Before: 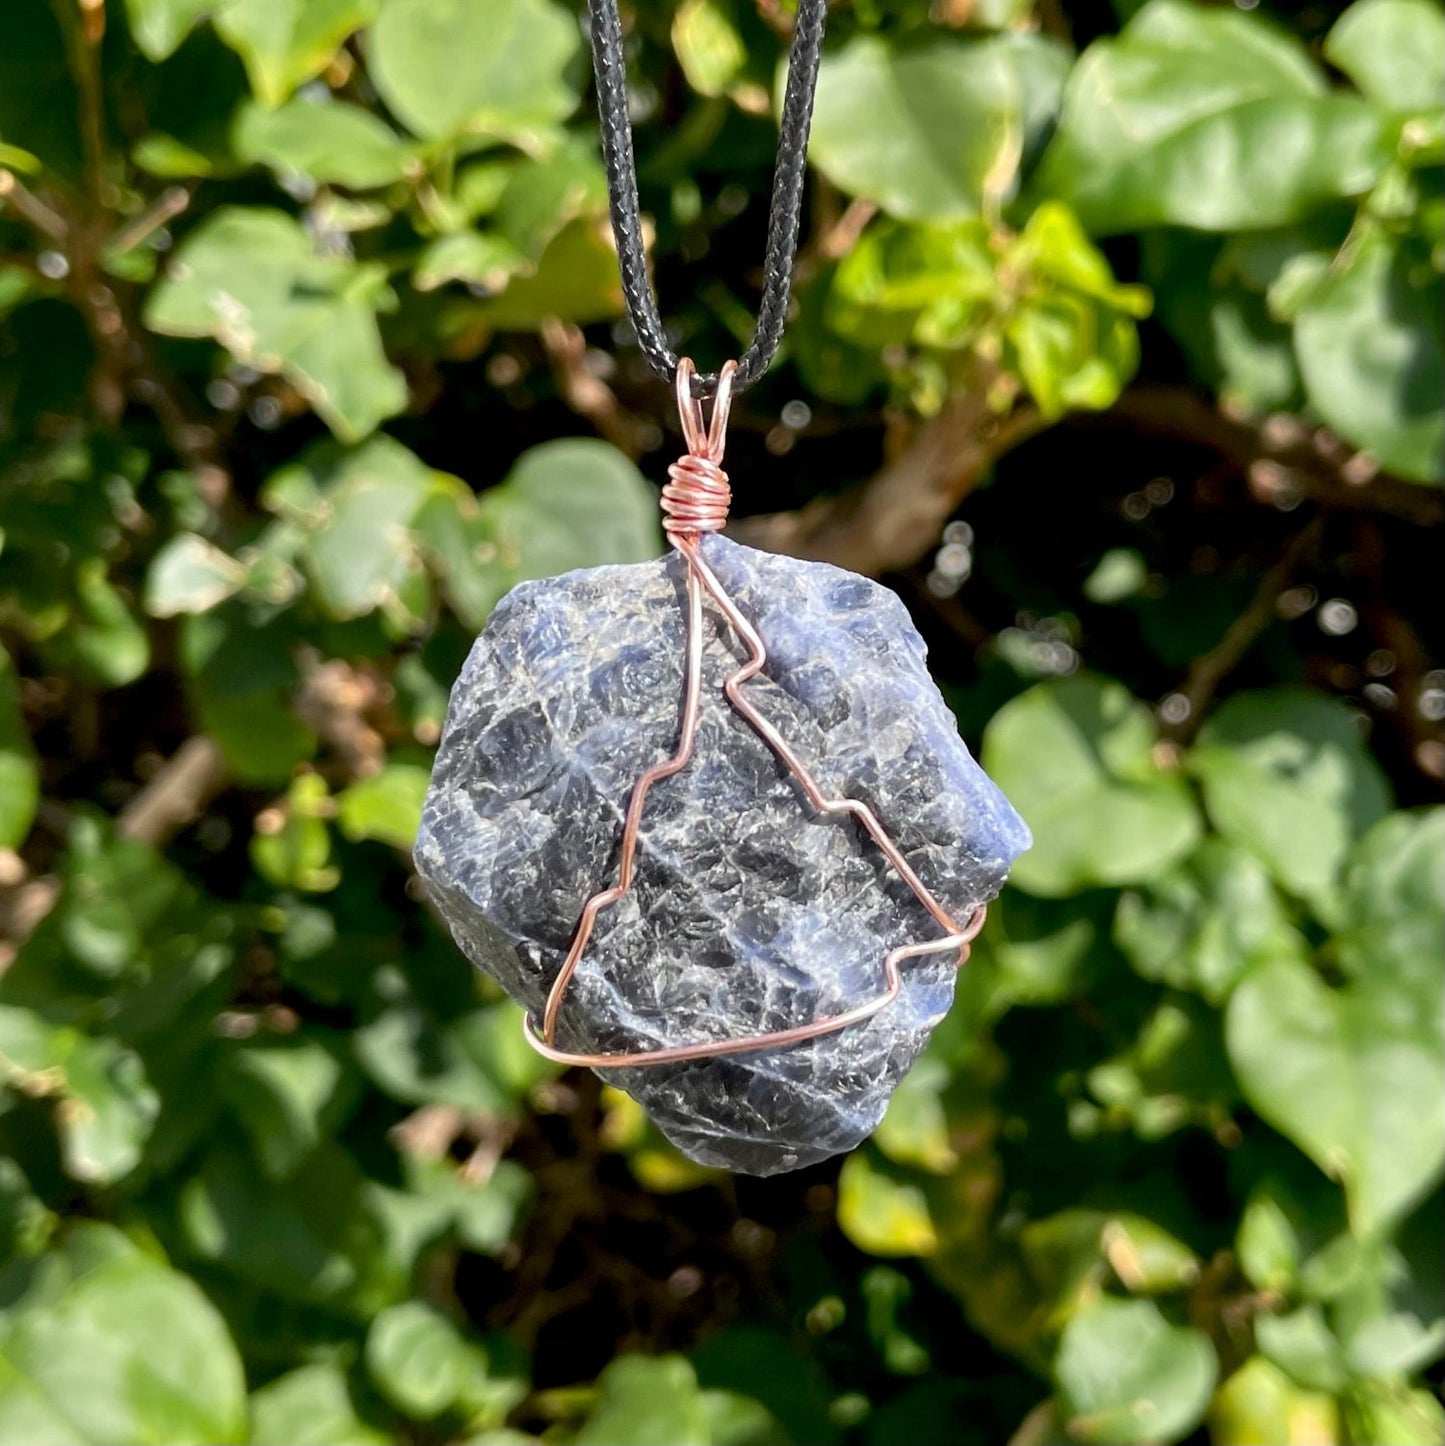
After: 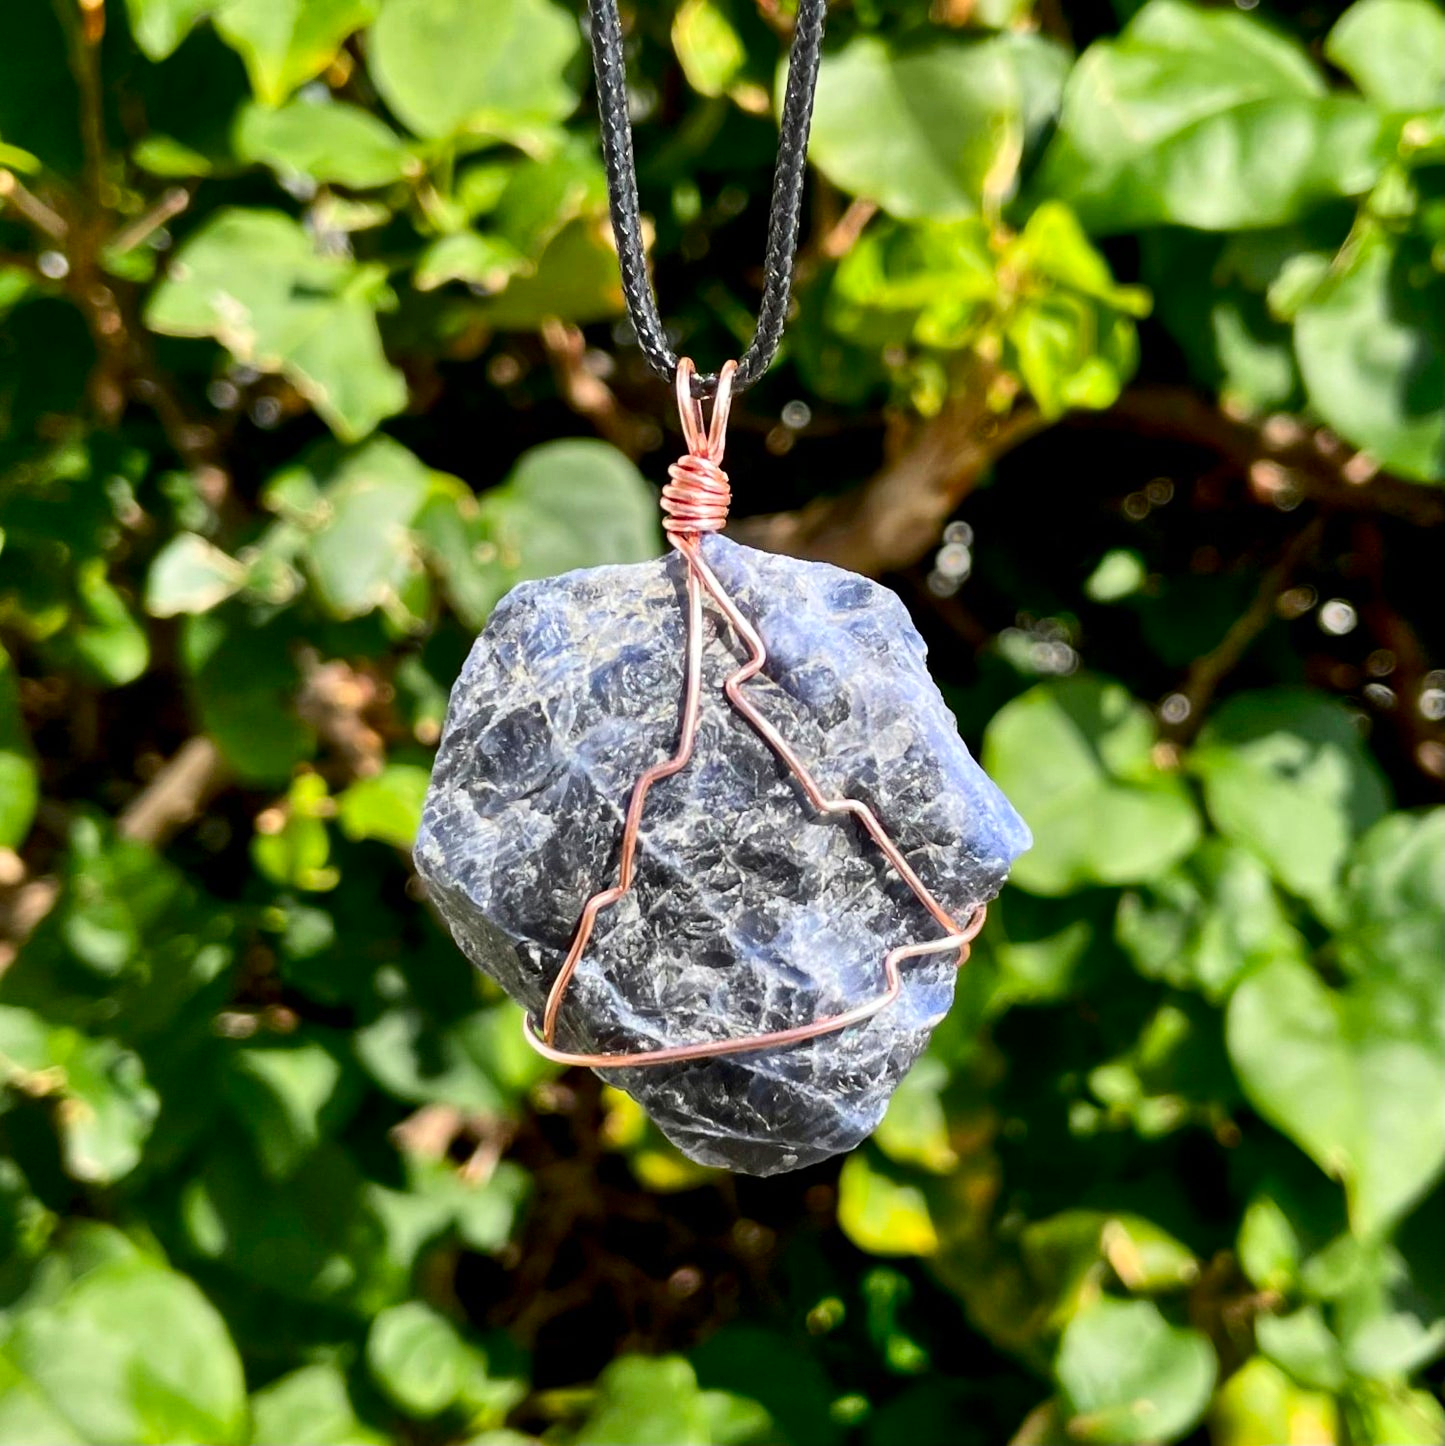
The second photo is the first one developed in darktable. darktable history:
contrast brightness saturation: contrast 0.18, saturation 0.3
shadows and highlights: soften with gaussian
